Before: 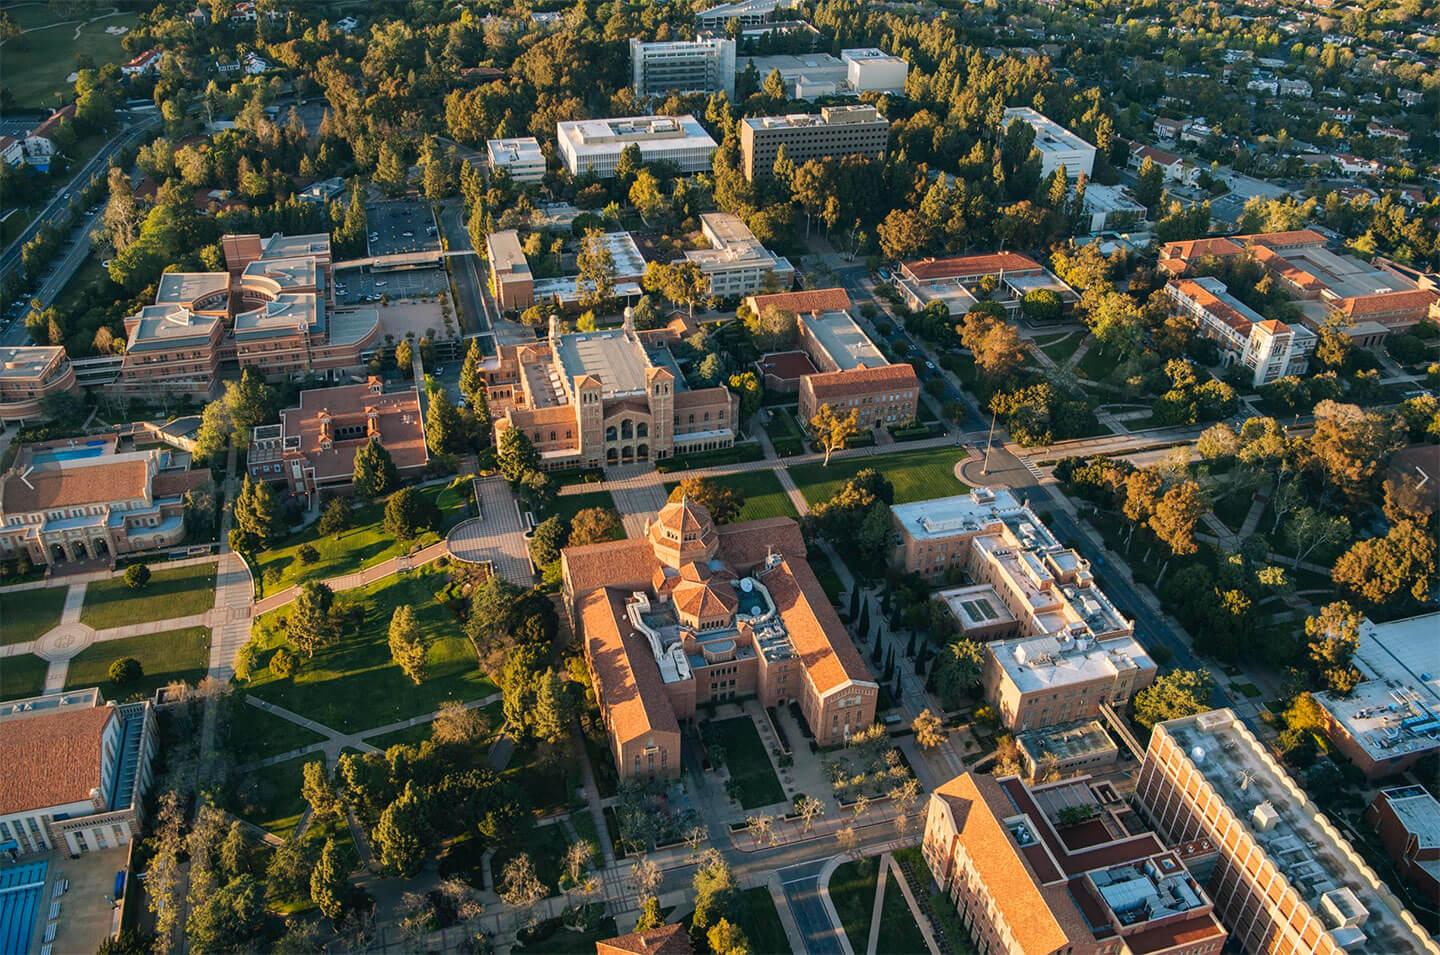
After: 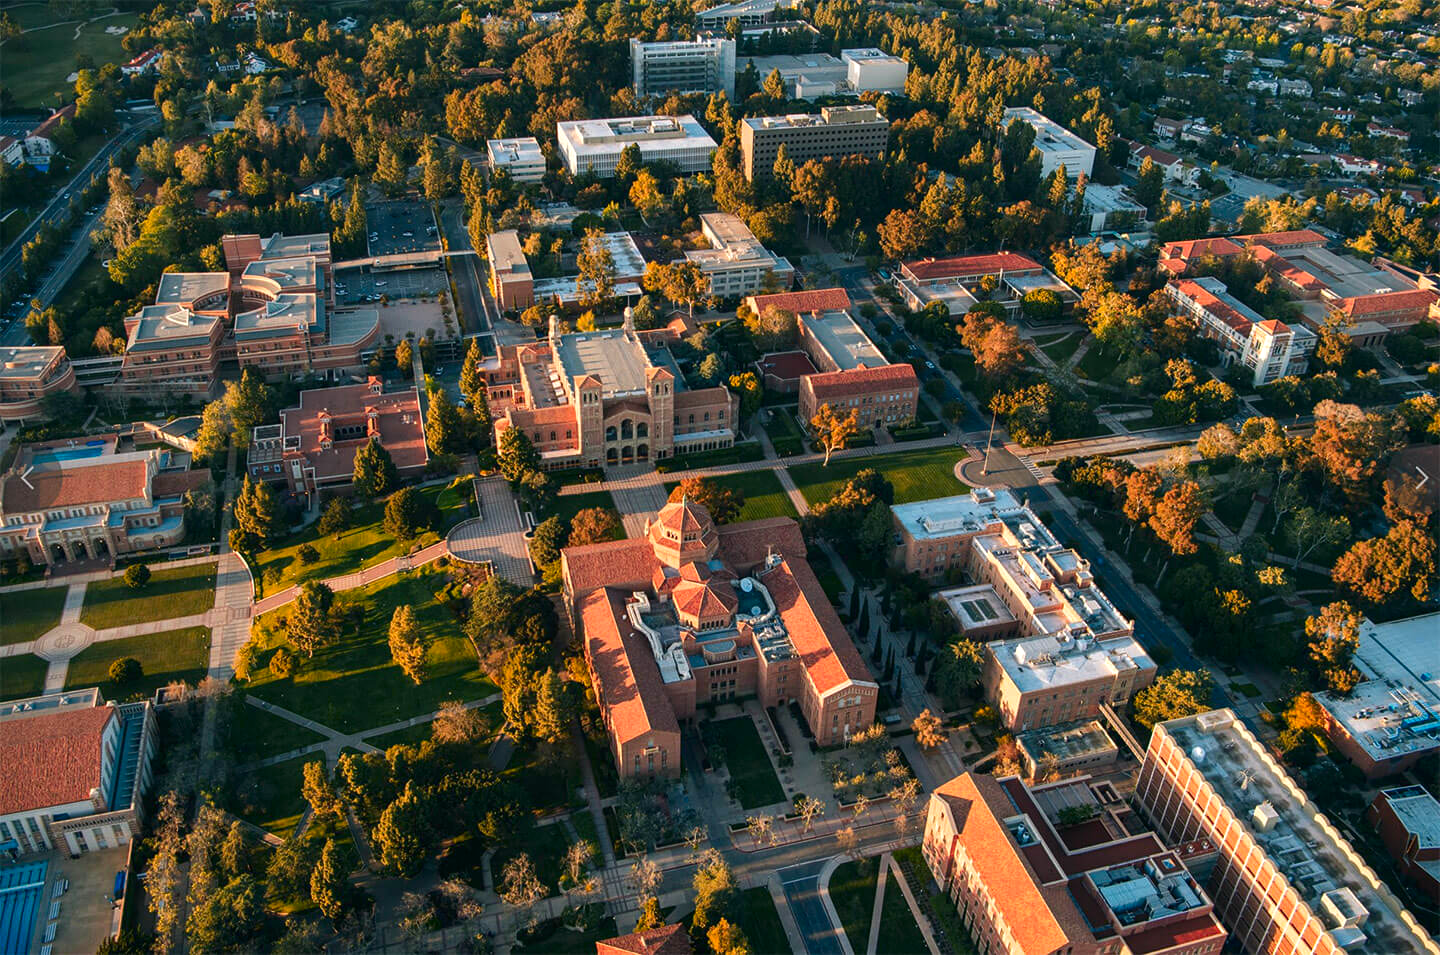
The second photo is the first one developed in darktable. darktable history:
exposure: exposure 0.2 EV, compensate highlight preservation false
contrast brightness saturation: brightness -0.09
color zones: curves: ch1 [(0.235, 0.558) (0.75, 0.5)]; ch2 [(0.25, 0.462) (0.749, 0.457)], mix 25.94%
